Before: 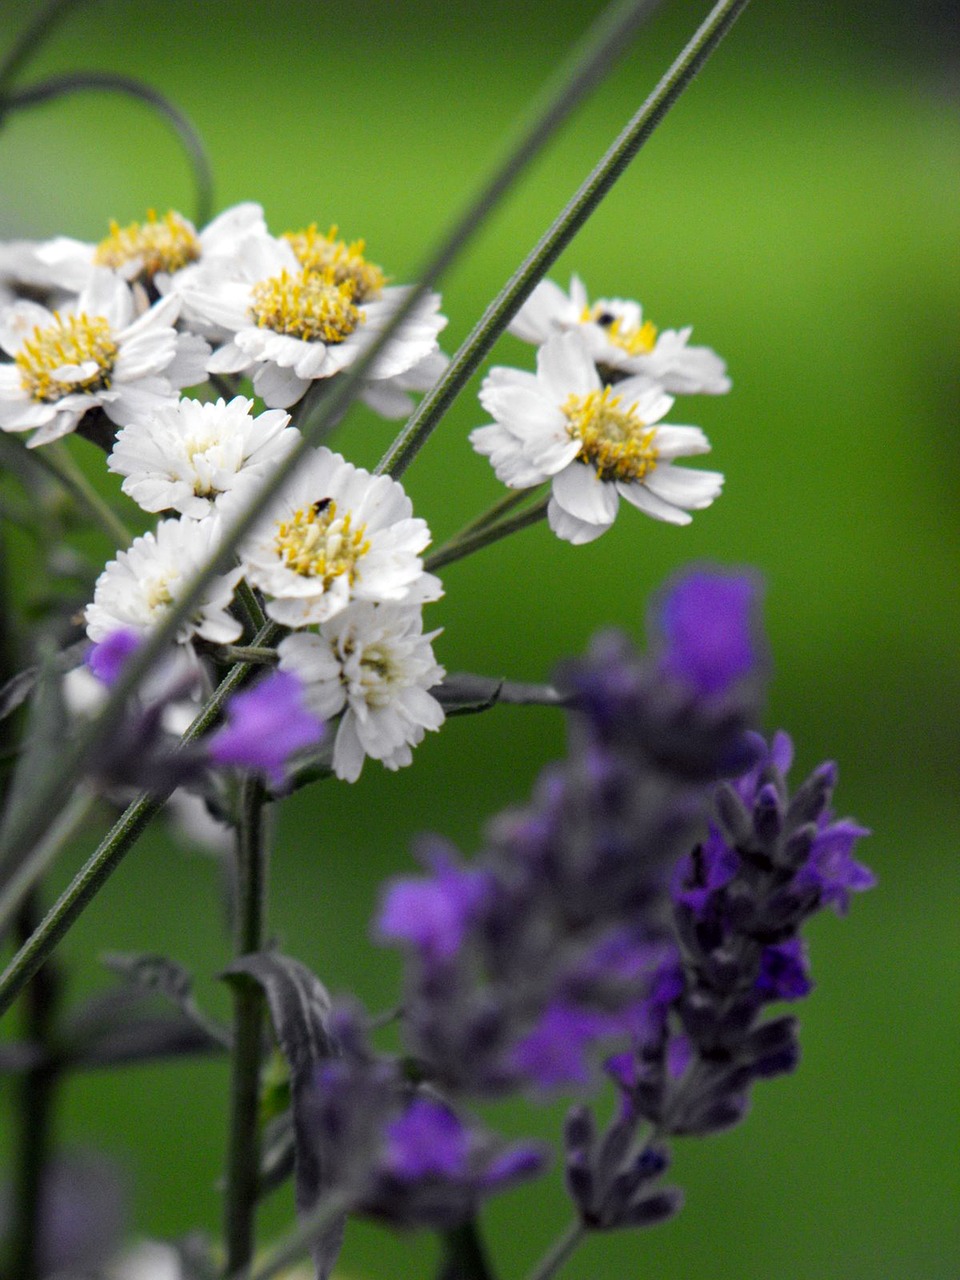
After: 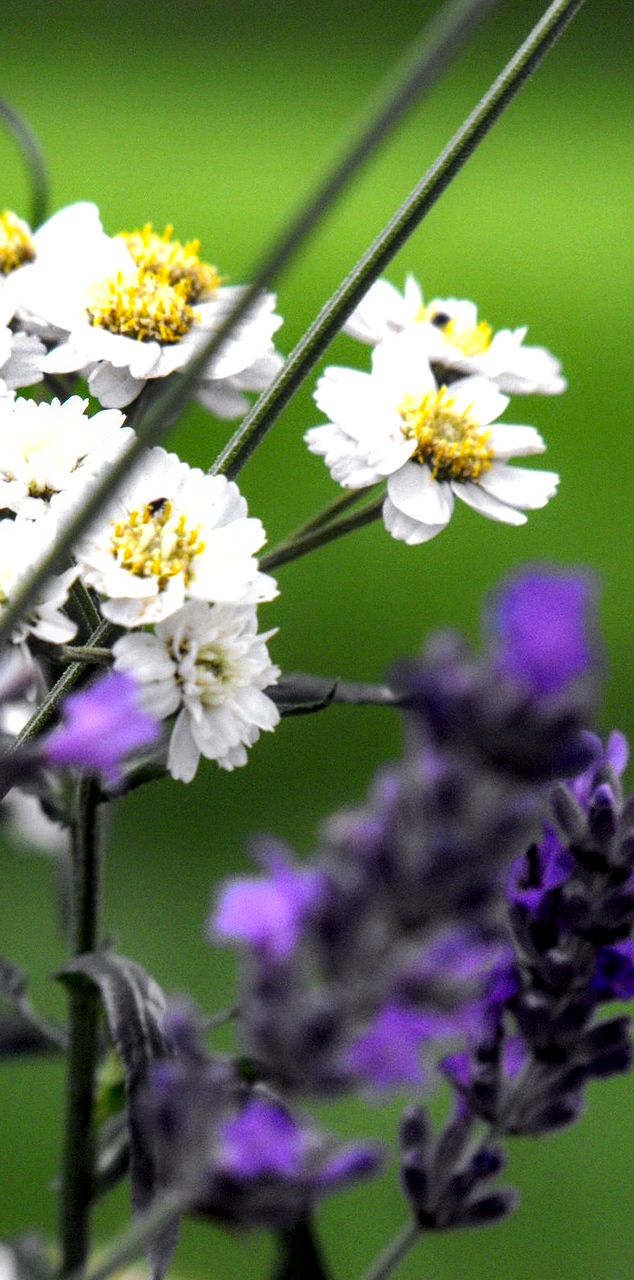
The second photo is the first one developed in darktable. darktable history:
local contrast: on, module defaults
crop: left 17.218%, right 16.644%
tone equalizer: -8 EV -0.741 EV, -7 EV -0.668 EV, -6 EV -0.635 EV, -5 EV -0.375 EV, -3 EV 0.385 EV, -2 EV 0.6 EV, -1 EV 0.686 EV, +0 EV 0.763 EV, smoothing diameter 2.02%, edges refinement/feathering 15.72, mask exposure compensation -1.57 EV, filter diffusion 5
shadows and highlights: highlights color adjustment 55.41%, low approximation 0.01, soften with gaussian
